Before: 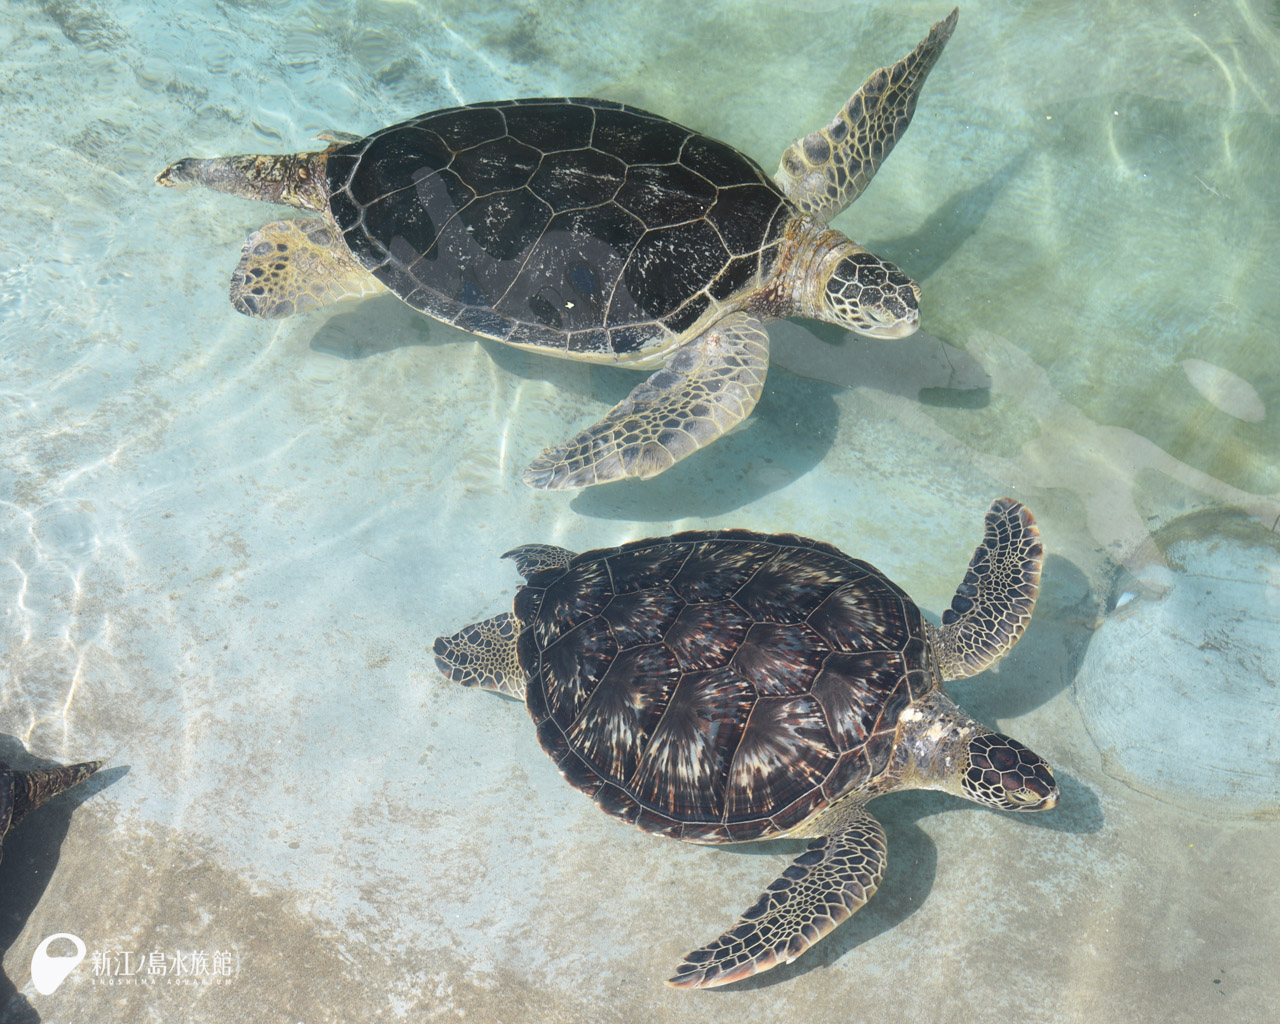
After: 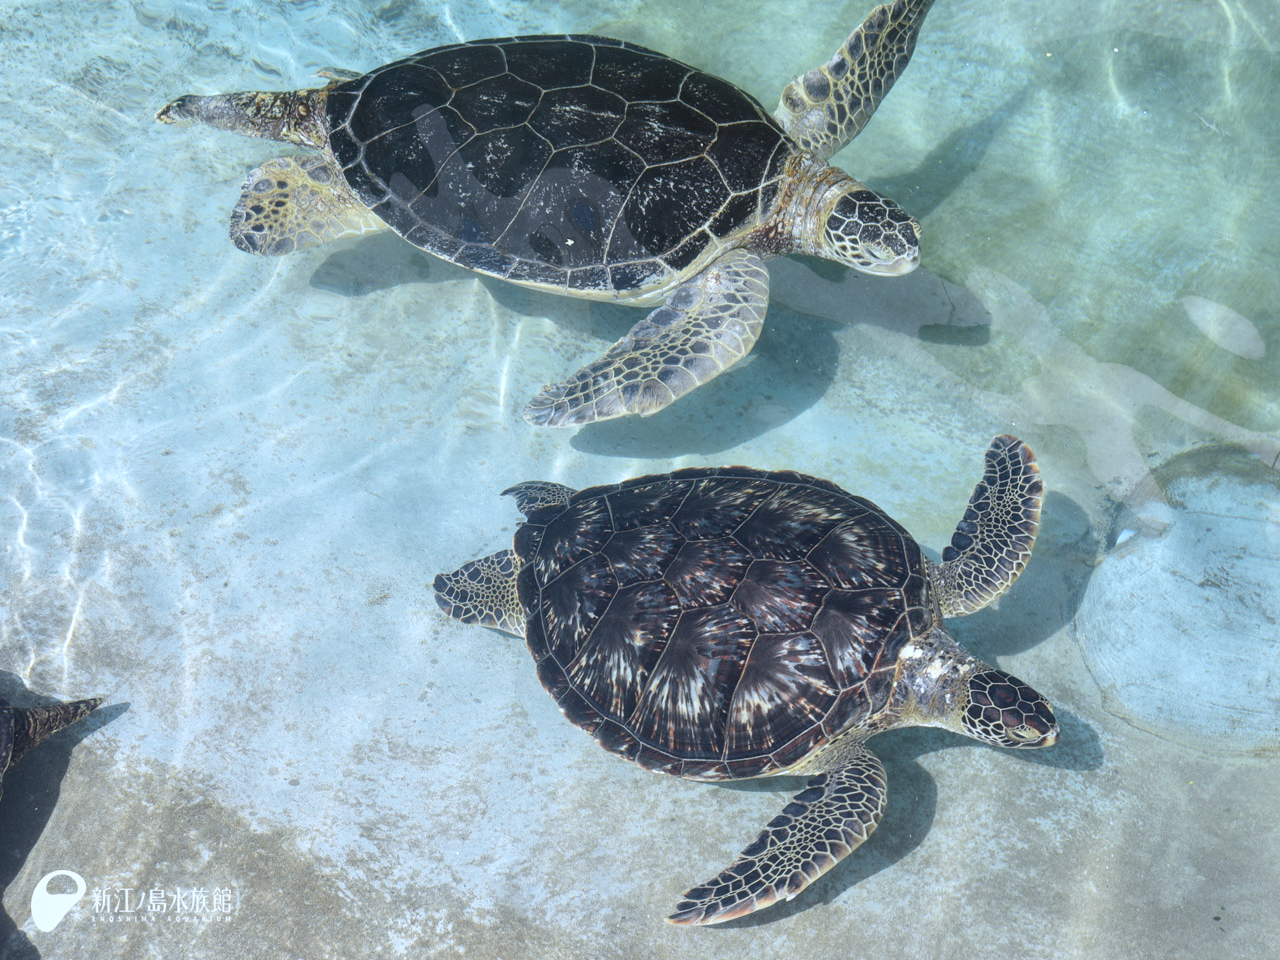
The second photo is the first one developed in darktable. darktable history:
crop and rotate: top 6.25%
white balance: red 0.924, blue 1.095
local contrast: on, module defaults
